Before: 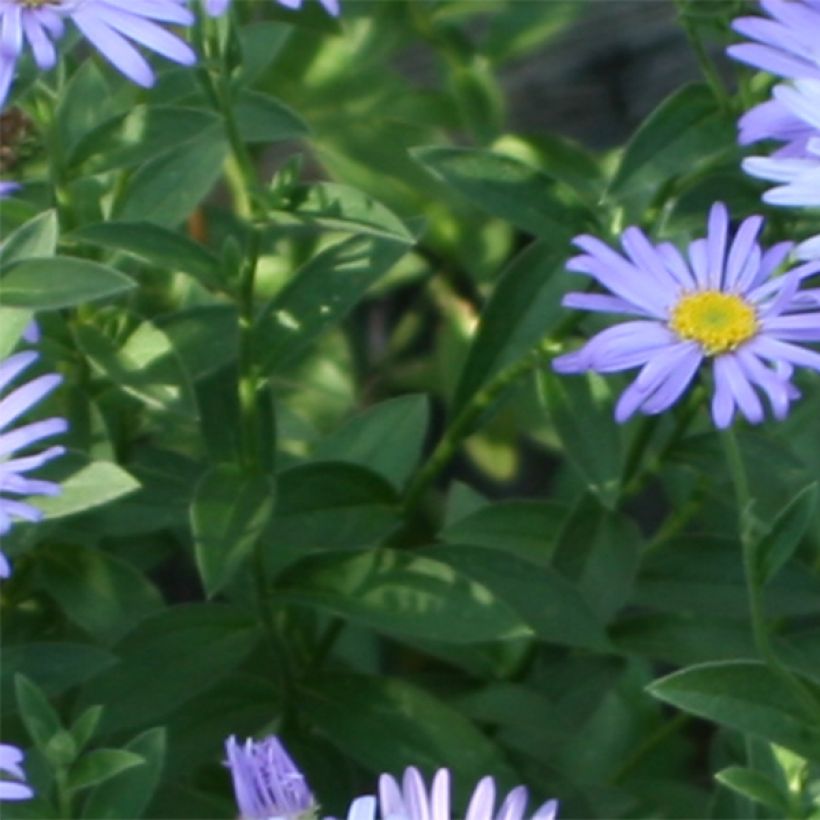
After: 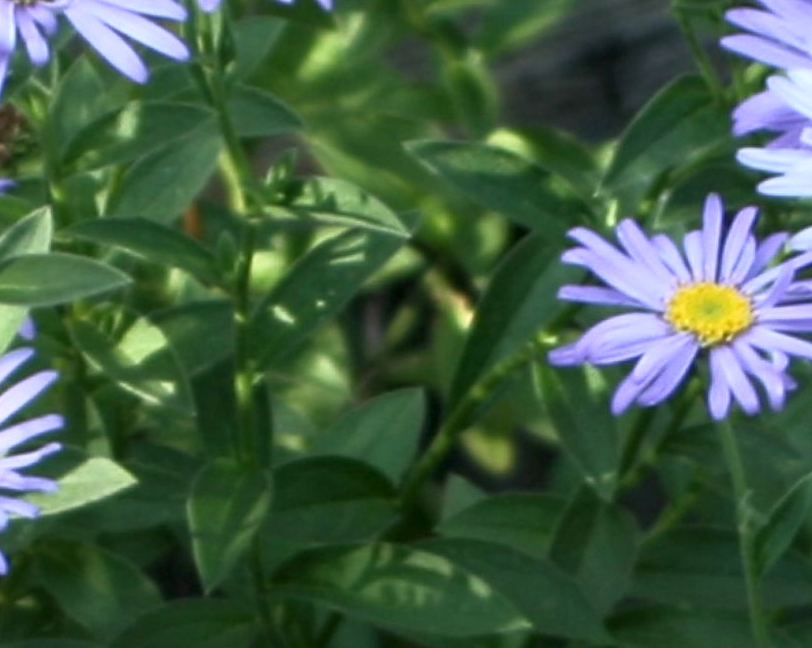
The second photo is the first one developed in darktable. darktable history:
local contrast: on, module defaults
crop: bottom 19.644%
white balance: emerald 1
base curve: curves: ch0 [(0, 0) (0.257, 0.25) (0.482, 0.586) (0.757, 0.871) (1, 1)]
rotate and perspective: rotation -0.45°, automatic cropping original format, crop left 0.008, crop right 0.992, crop top 0.012, crop bottom 0.988
